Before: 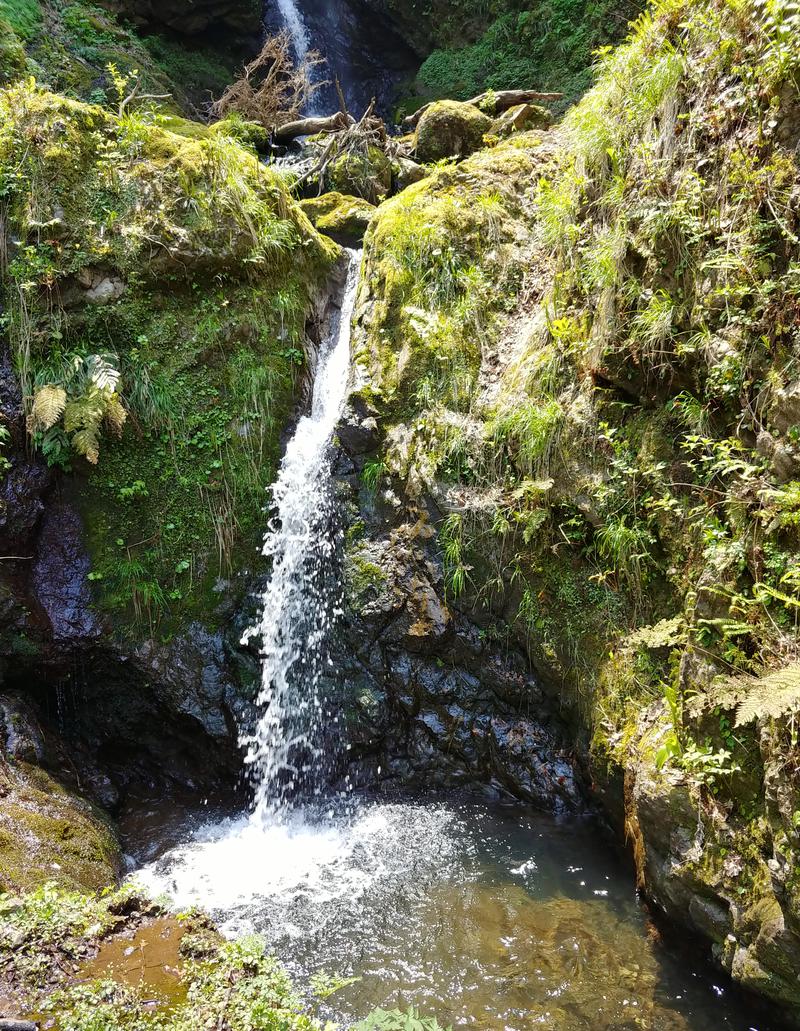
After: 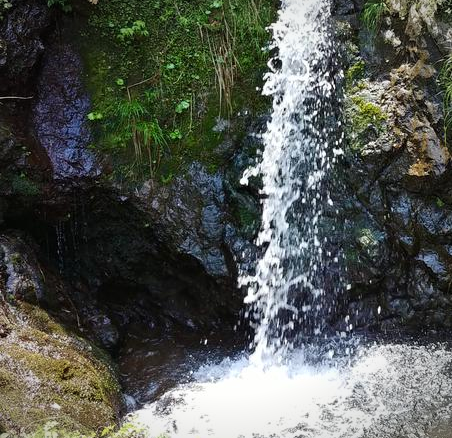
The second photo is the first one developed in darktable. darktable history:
color calibration: illuminant same as pipeline (D50), adaptation none (bypass), x 0.333, y 0.335, temperature 5020.86 K
crop: top 44.667%, right 43.404%, bottom 12.782%
vignetting: fall-off radius 60.26%, automatic ratio true
contrast brightness saturation: contrast 0.097, brightness 0.034, saturation 0.094
